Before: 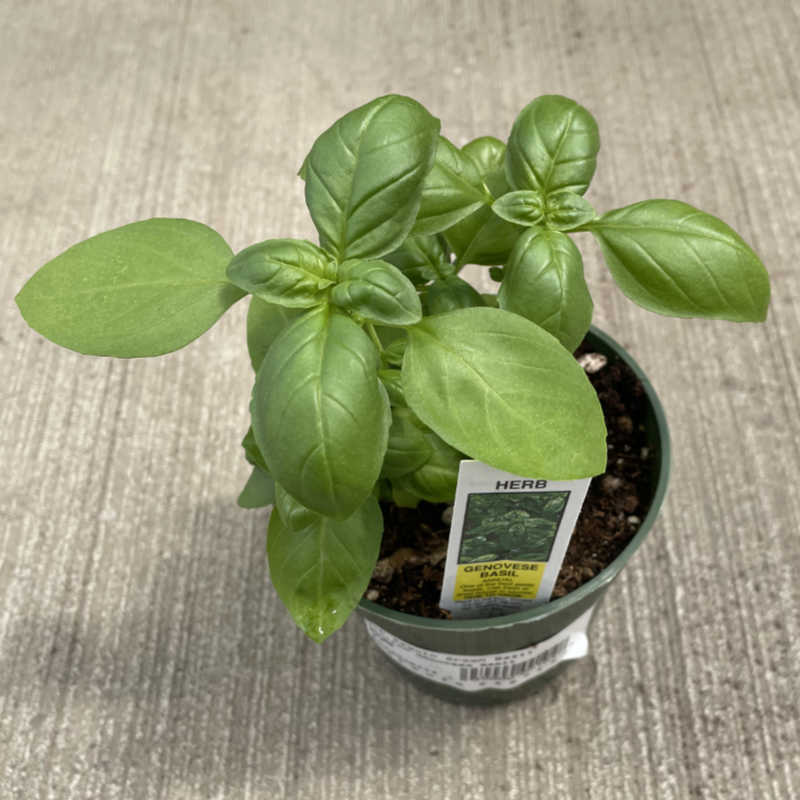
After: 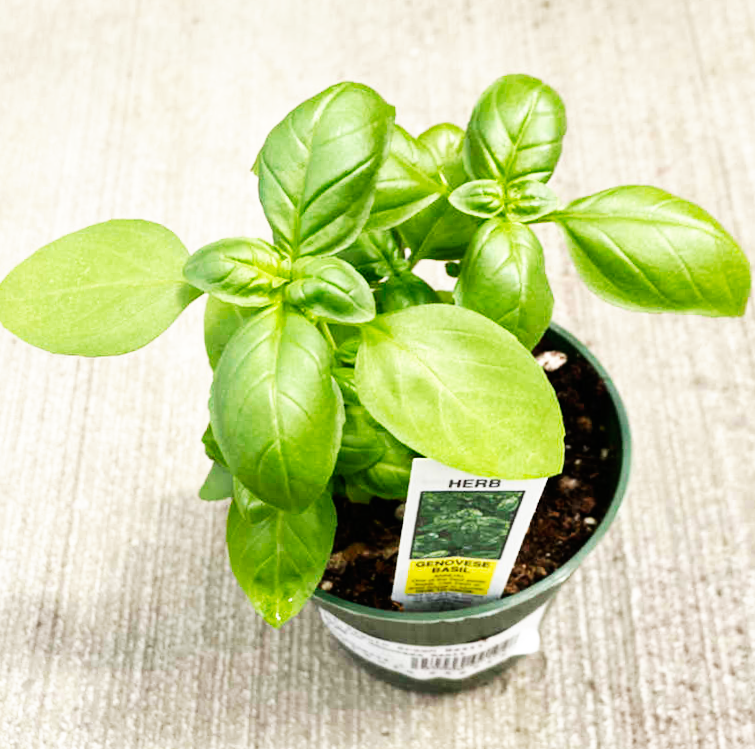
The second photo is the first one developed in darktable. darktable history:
rotate and perspective: rotation 0.062°, lens shift (vertical) 0.115, lens shift (horizontal) -0.133, crop left 0.047, crop right 0.94, crop top 0.061, crop bottom 0.94
base curve: curves: ch0 [(0, 0) (0.007, 0.004) (0.027, 0.03) (0.046, 0.07) (0.207, 0.54) (0.442, 0.872) (0.673, 0.972) (1, 1)], preserve colors none
